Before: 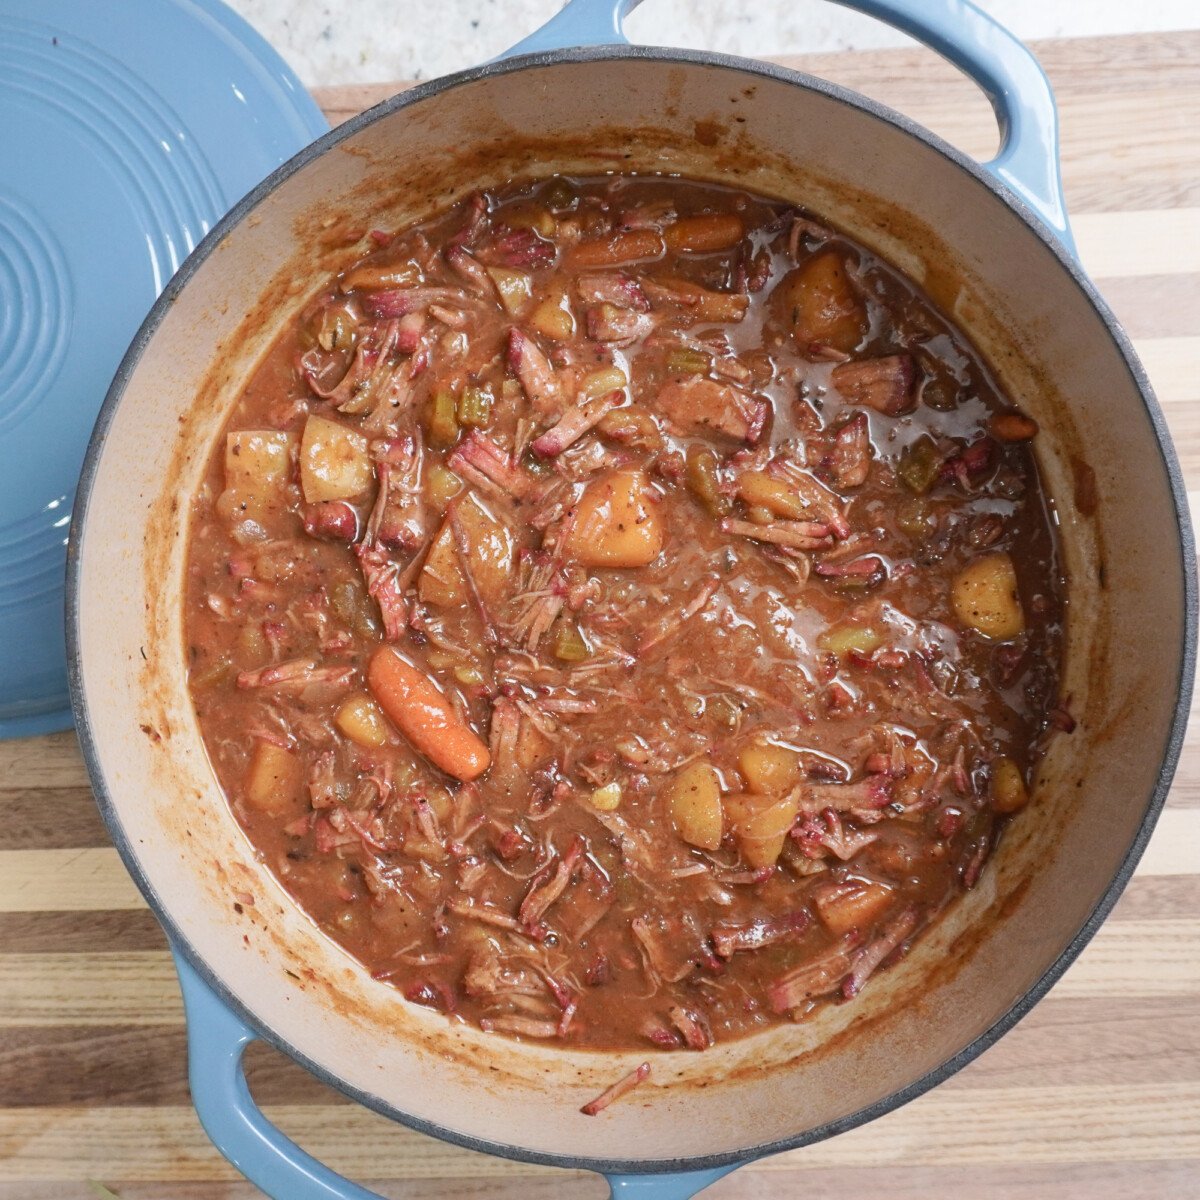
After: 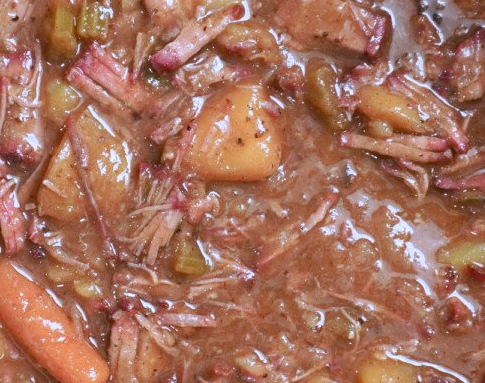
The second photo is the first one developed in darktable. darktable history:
white balance: red 0.948, green 1.02, blue 1.176
crop: left 31.751%, top 32.172%, right 27.8%, bottom 35.83%
